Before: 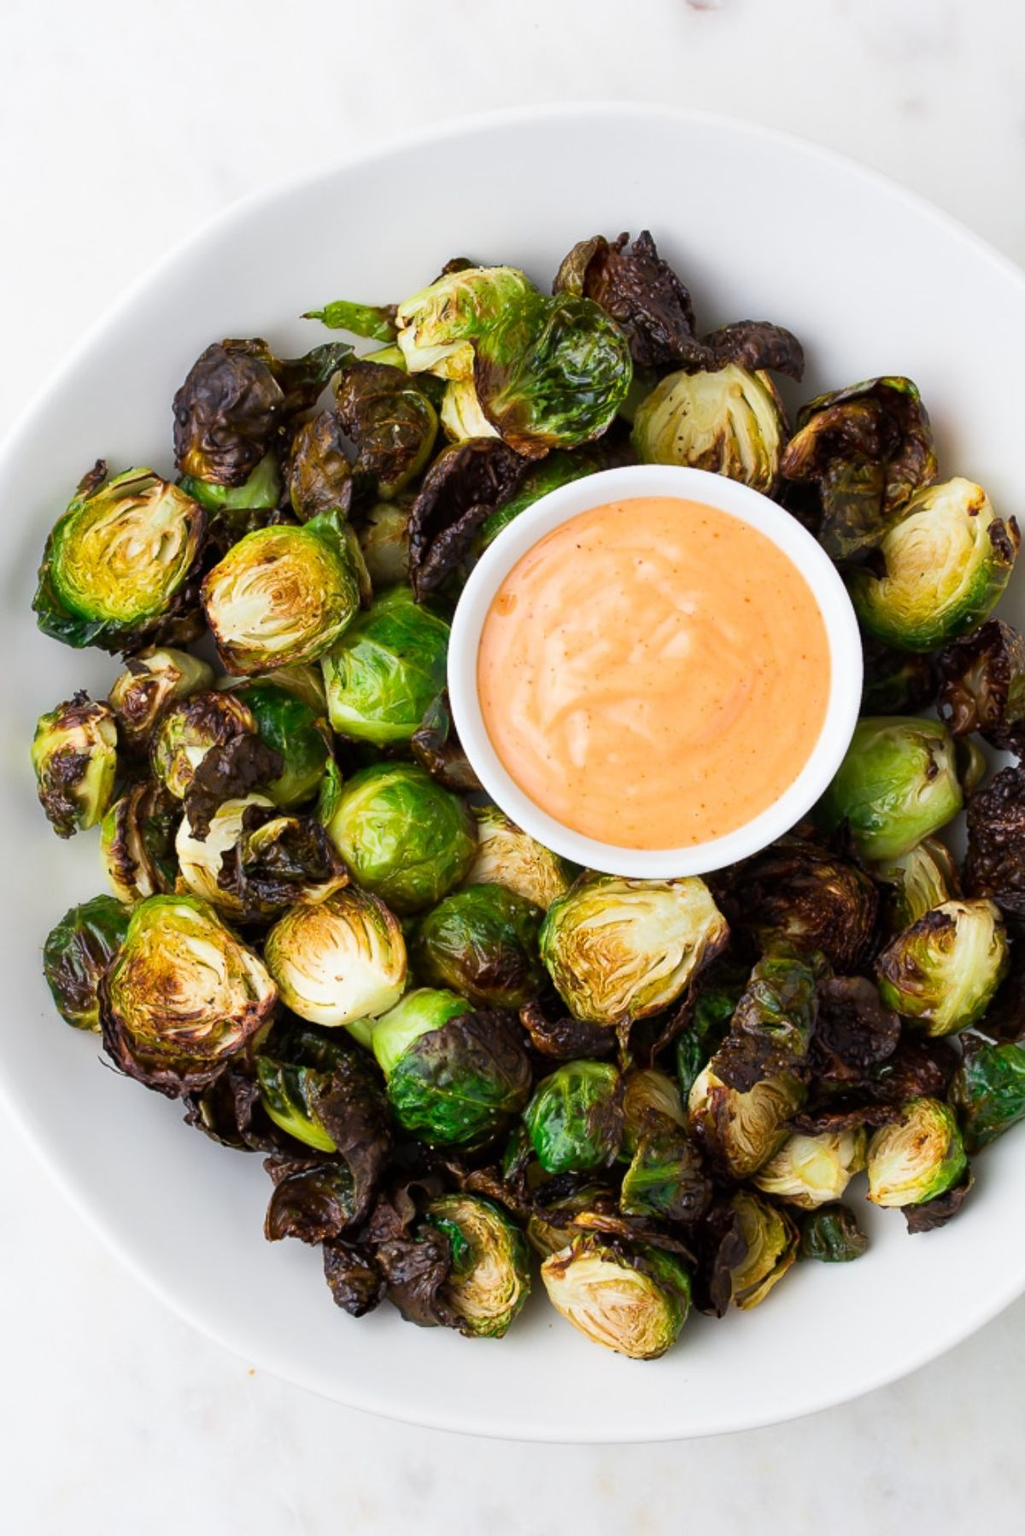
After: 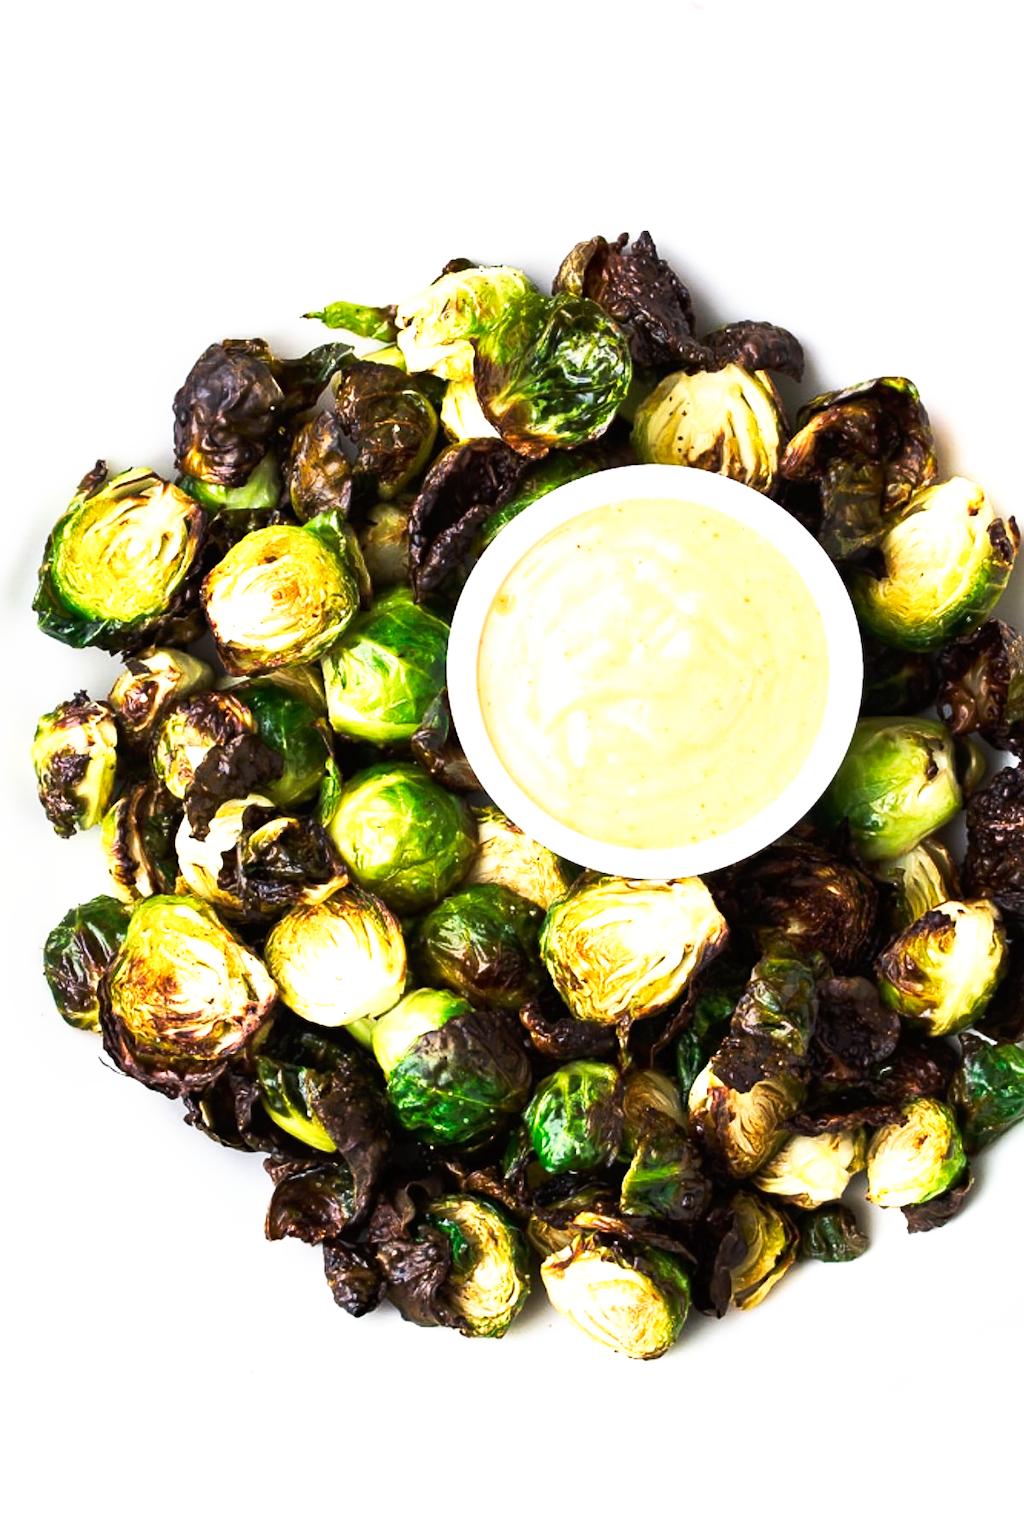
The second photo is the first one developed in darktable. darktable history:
tone equalizer: -8 EV -0.75 EV, -7 EV -0.7 EV, -6 EV -0.6 EV, -5 EV -0.4 EV, -3 EV 0.4 EV, -2 EV 0.6 EV, -1 EV 0.7 EV, +0 EV 0.75 EV, edges refinement/feathering 500, mask exposure compensation -1.57 EV, preserve details no
tone curve: curves: ch0 [(0, 0) (0.003, 0.01) (0.011, 0.017) (0.025, 0.035) (0.044, 0.068) (0.069, 0.109) (0.1, 0.144) (0.136, 0.185) (0.177, 0.231) (0.224, 0.279) (0.277, 0.346) (0.335, 0.42) (0.399, 0.5) (0.468, 0.603) (0.543, 0.712) (0.623, 0.808) (0.709, 0.883) (0.801, 0.957) (0.898, 0.993) (1, 1)], preserve colors none
